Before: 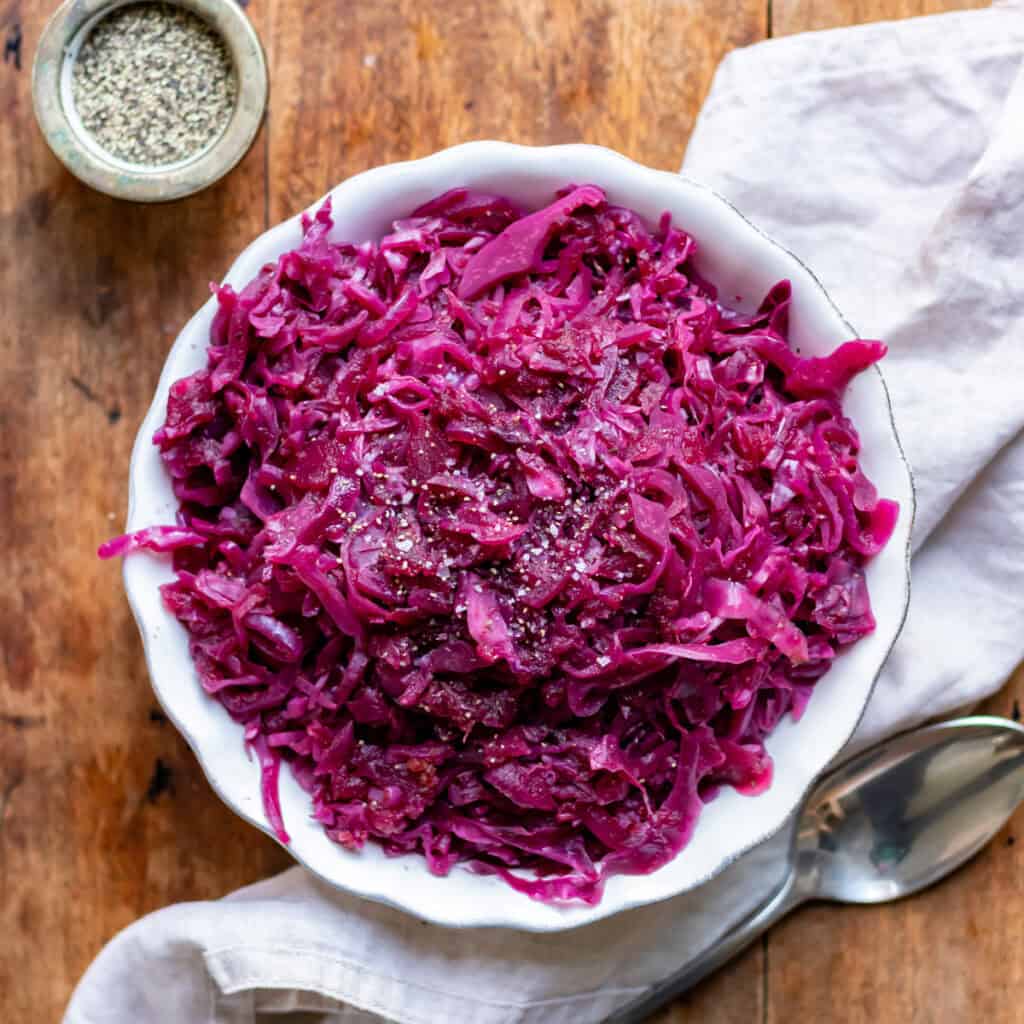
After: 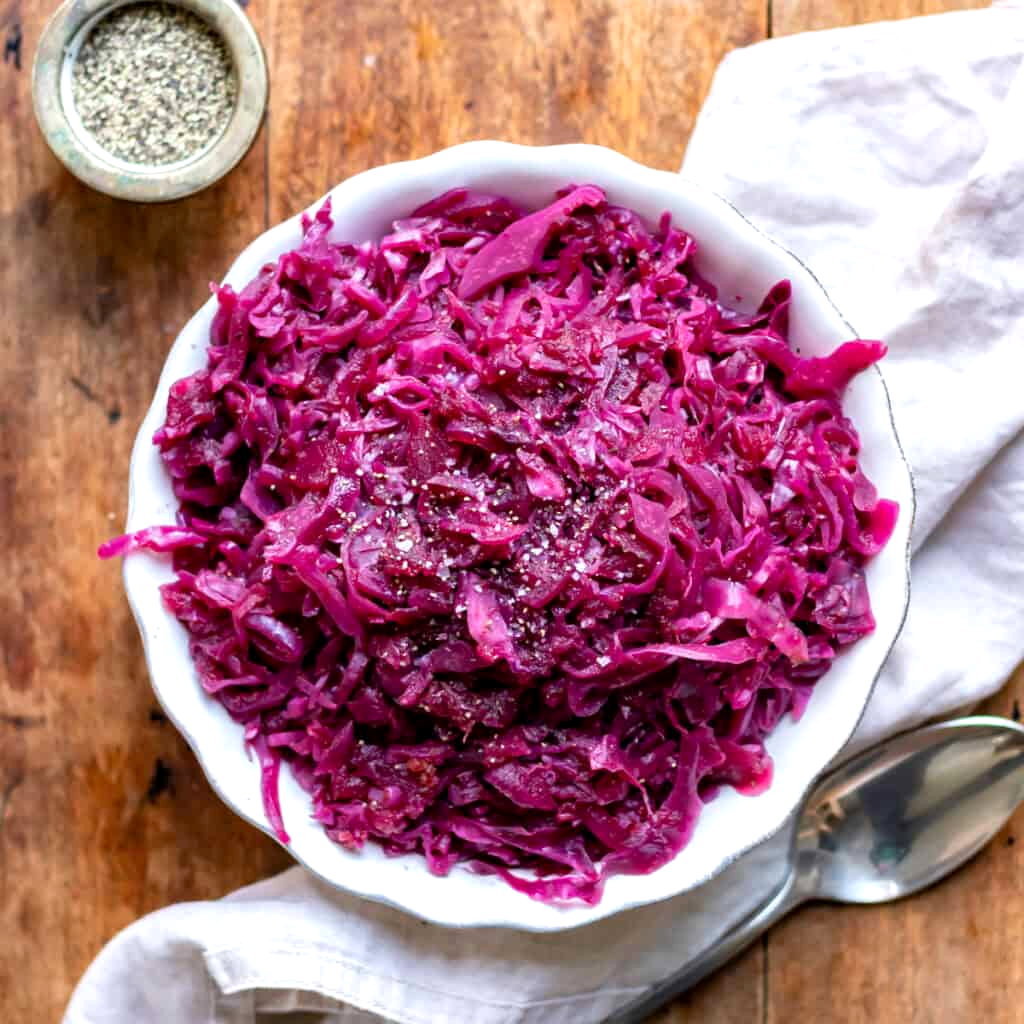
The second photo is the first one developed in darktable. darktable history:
exposure: black level correction 0.002, exposure 0.298 EV, compensate highlight preservation false
